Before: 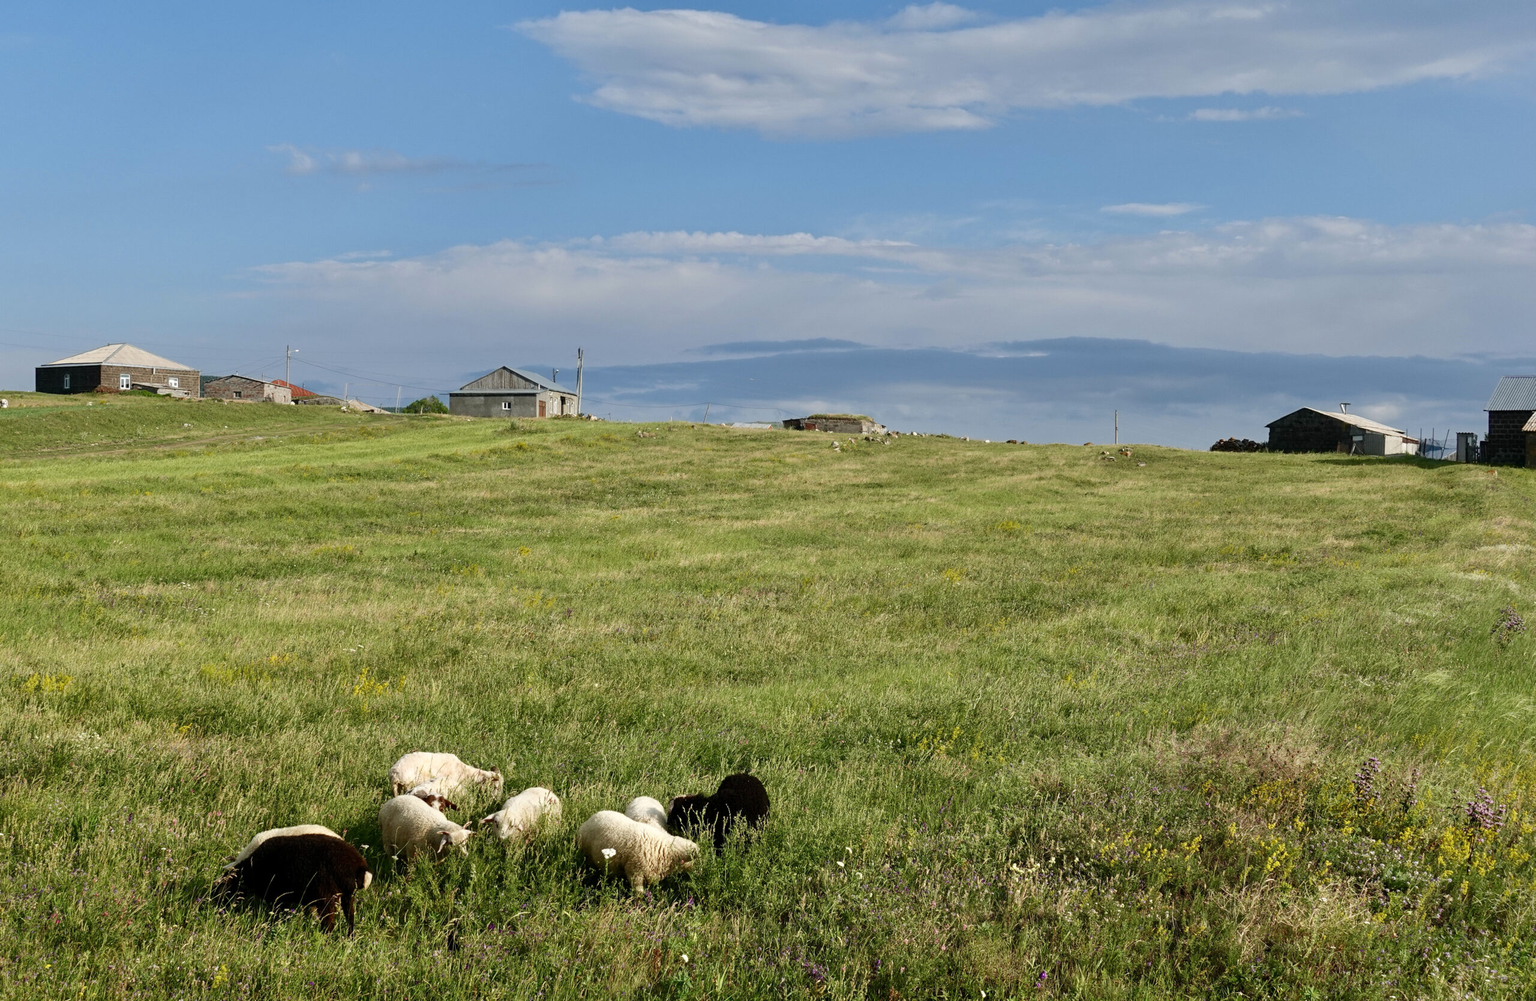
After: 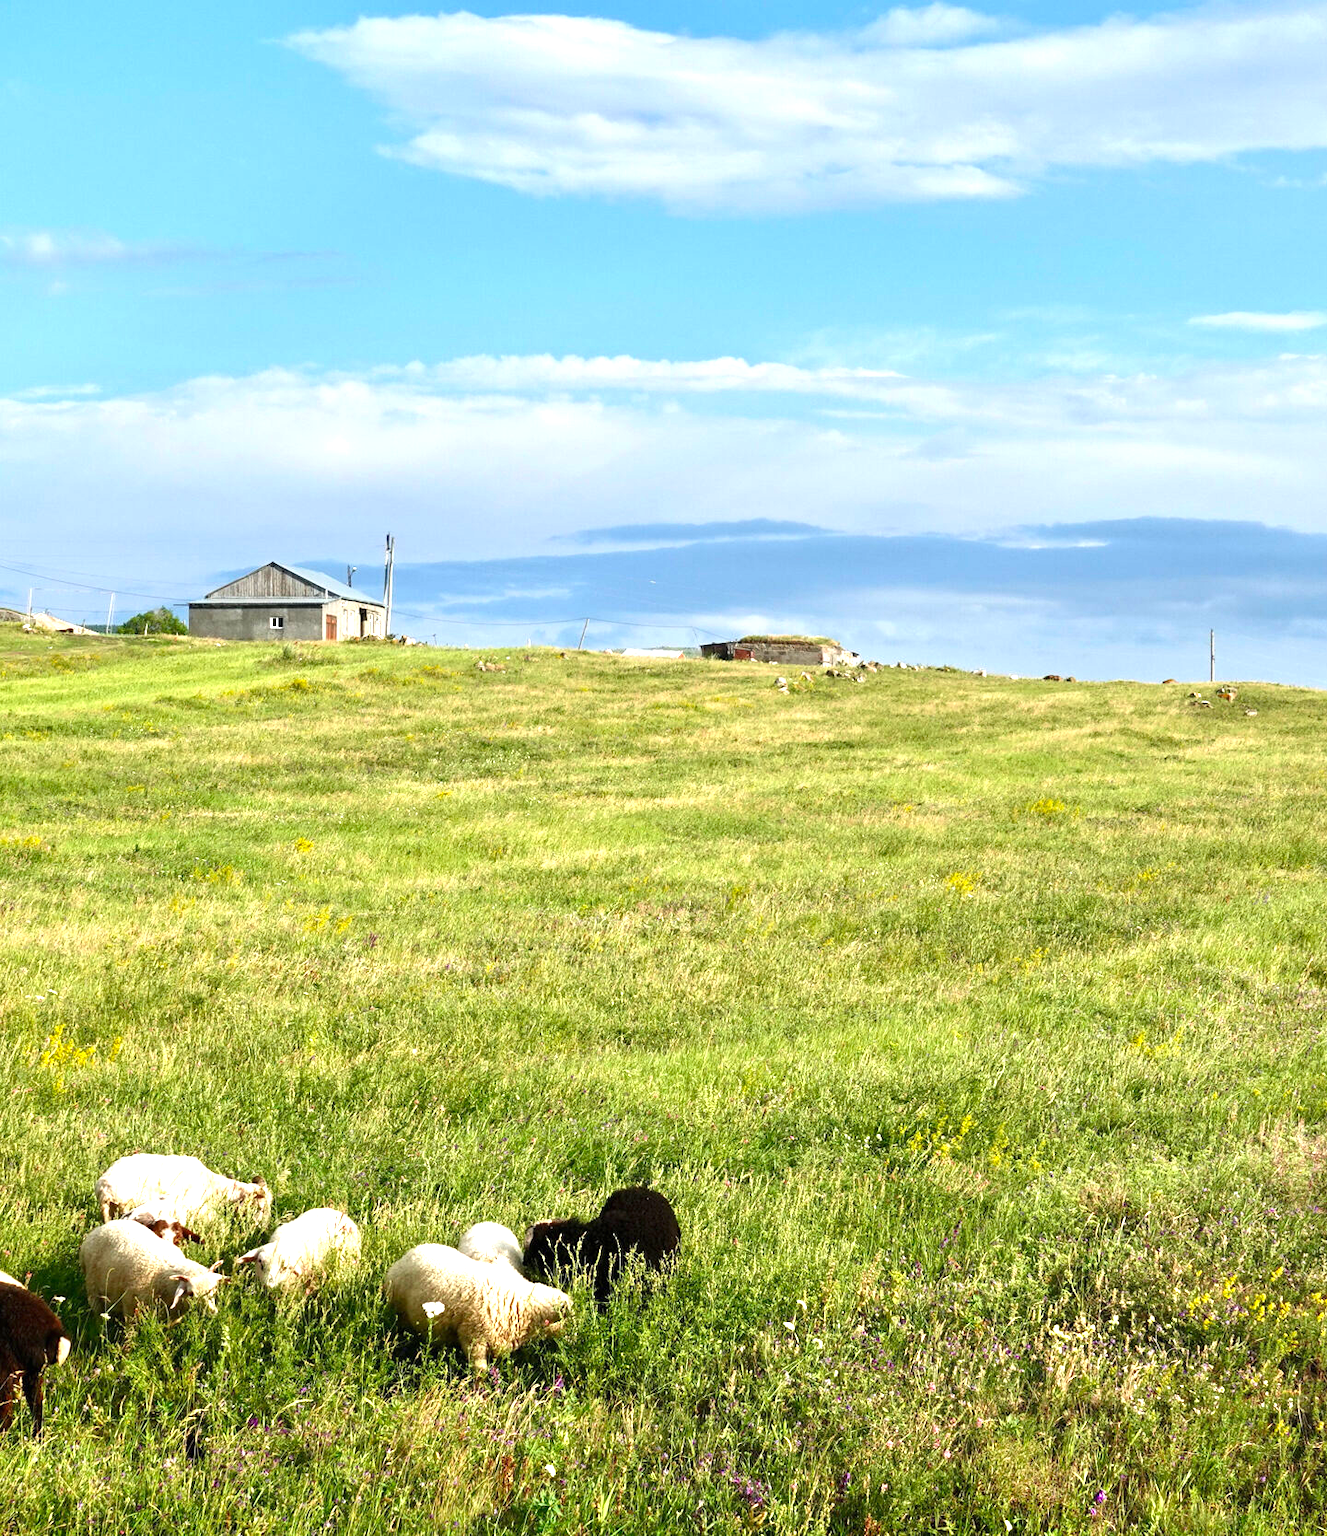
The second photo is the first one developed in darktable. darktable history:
crop: left 21.273%, right 22.374%
base curve: curves: ch0 [(0, 0) (0.472, 0.455) (1, 1)], preserve colors none
exposure: black level correction 0, exposure 1.199 EV, compensate exposure bias true, compensate highlight preservation false
